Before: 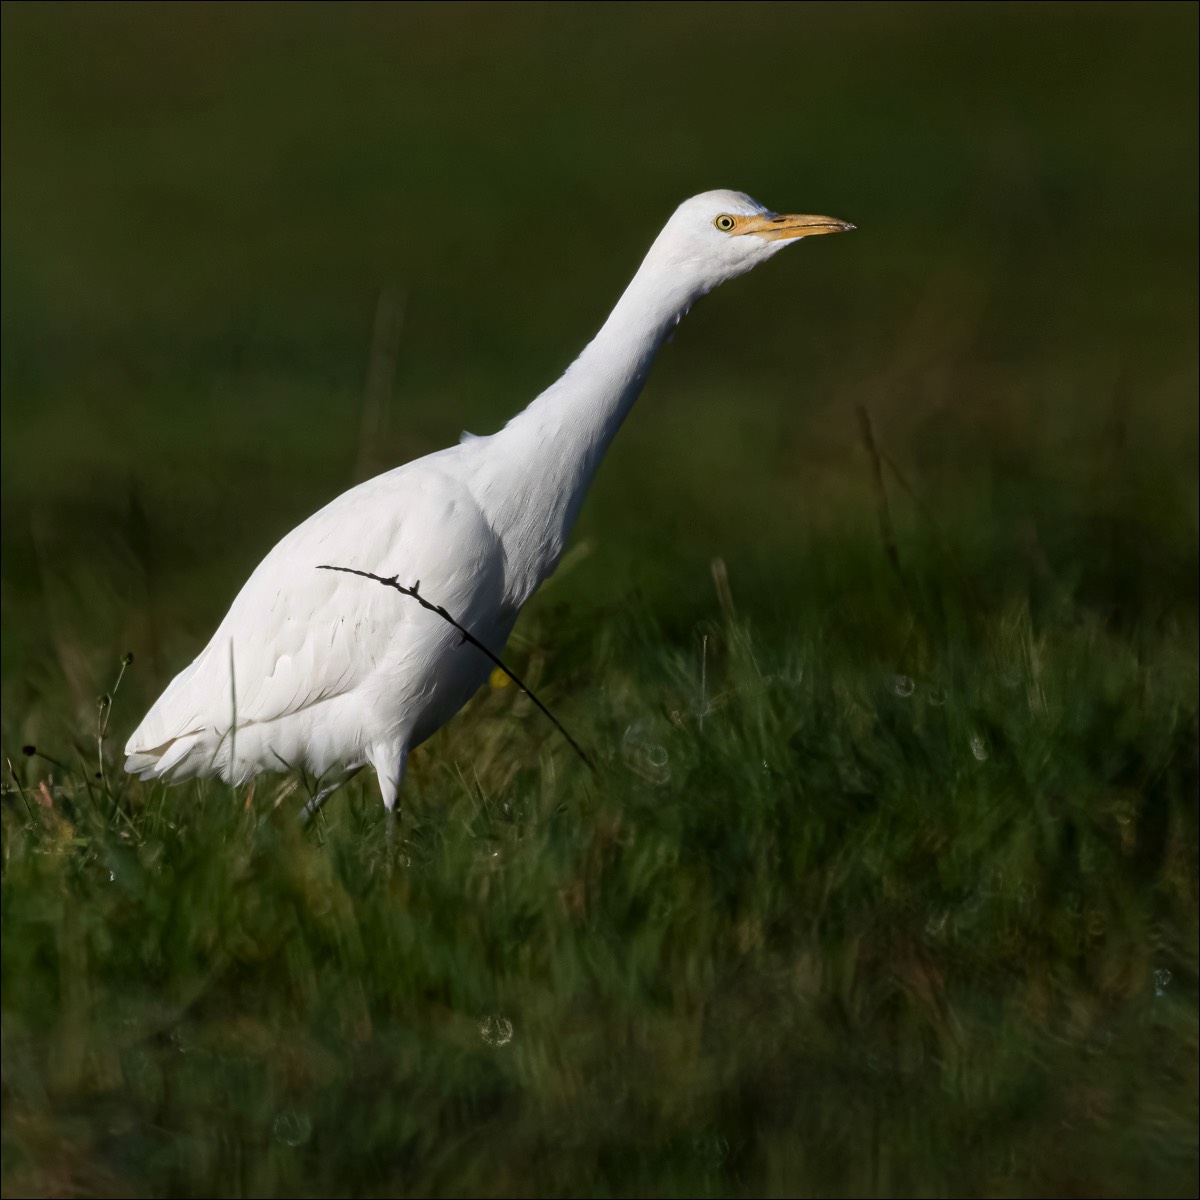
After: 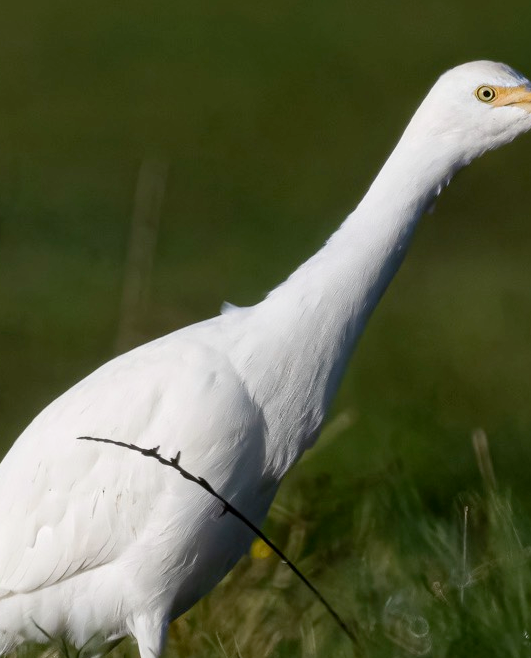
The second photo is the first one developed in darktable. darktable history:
crop: left 19.994%, top 10.815%, right 35.692%, bottom 34.316%
